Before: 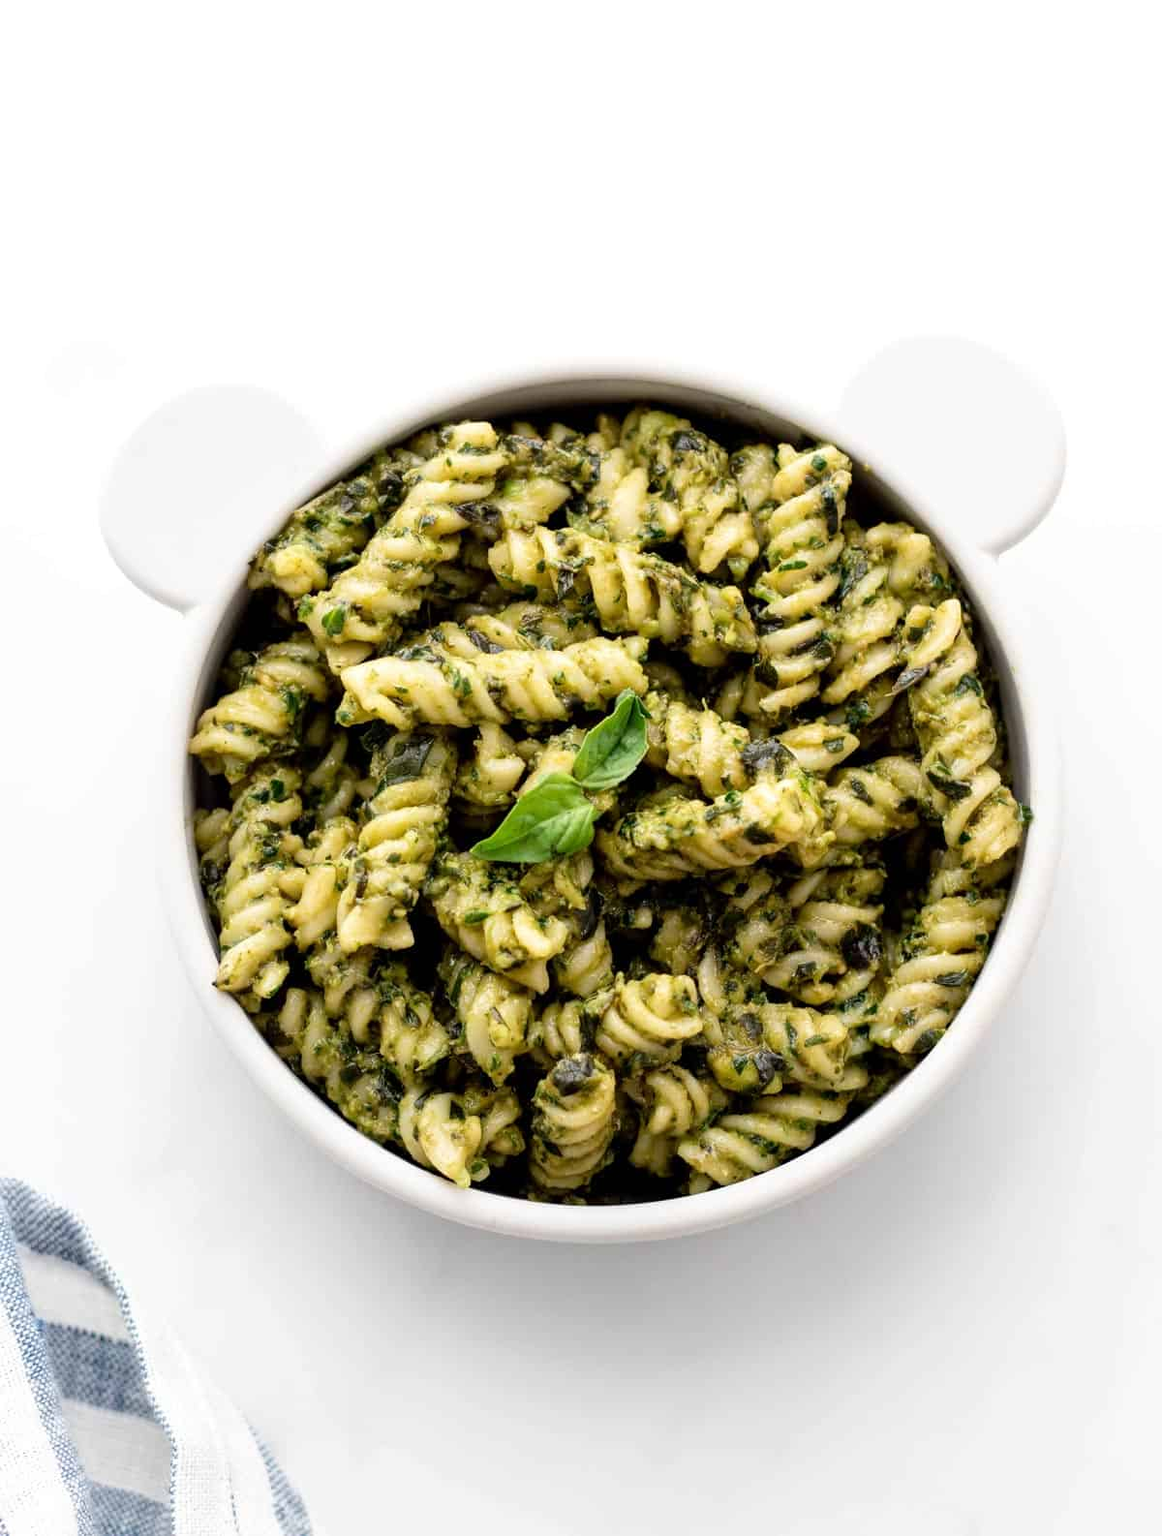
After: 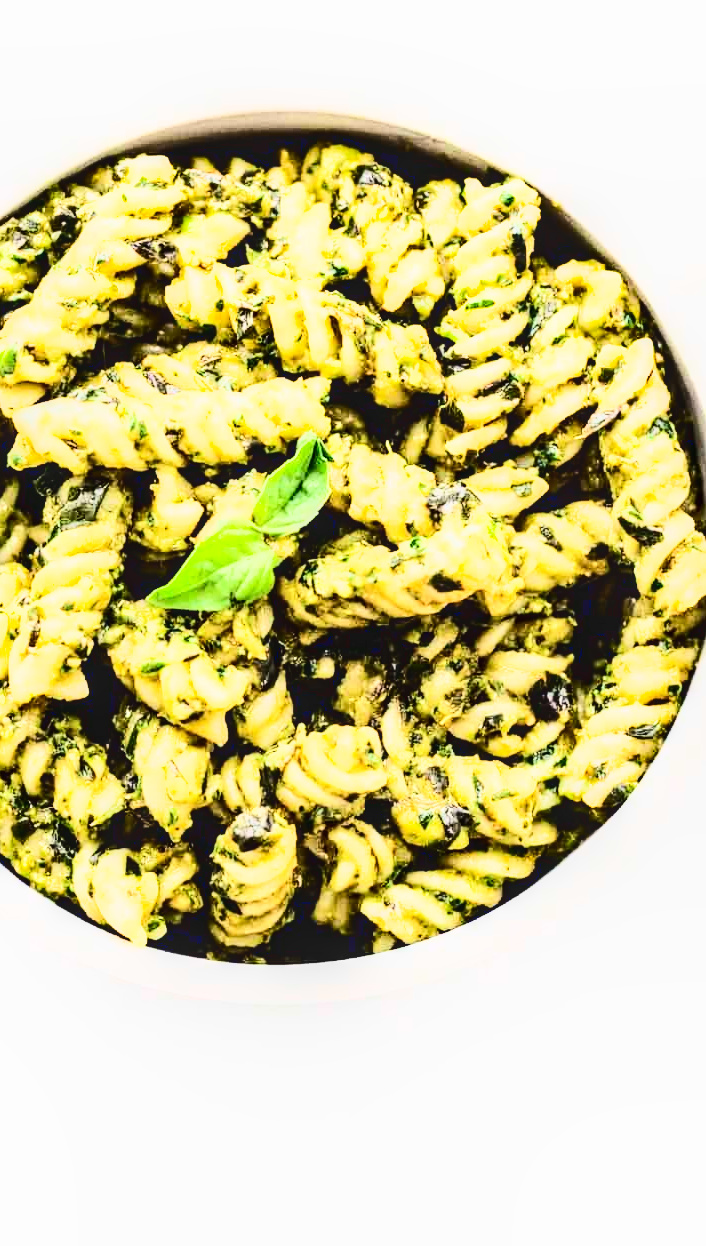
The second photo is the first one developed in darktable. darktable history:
crop and rotate: left 28.31%, top 17.681%, right 12.821%, bottom 3.702%
local contrast: on, module defaults
exposure: exposure 0.766 EV, compensate highlight preservation false
contrast brightness saturation: contrast 0.278
base curve: curves: ch0 [(0, 0.003) (0.001, 0.002) (0.006, 0.004) (0.02, 0.022) (0.048, 0.086) (0.094, 0.234) (0.162, 0.431) (0.258, 0.629) (0.385, 0.8) (0.548, 0.918) (0.751, 0.988) (1, 1)]
shadows and highlights: low approximation 0.01, soften with gaussian
